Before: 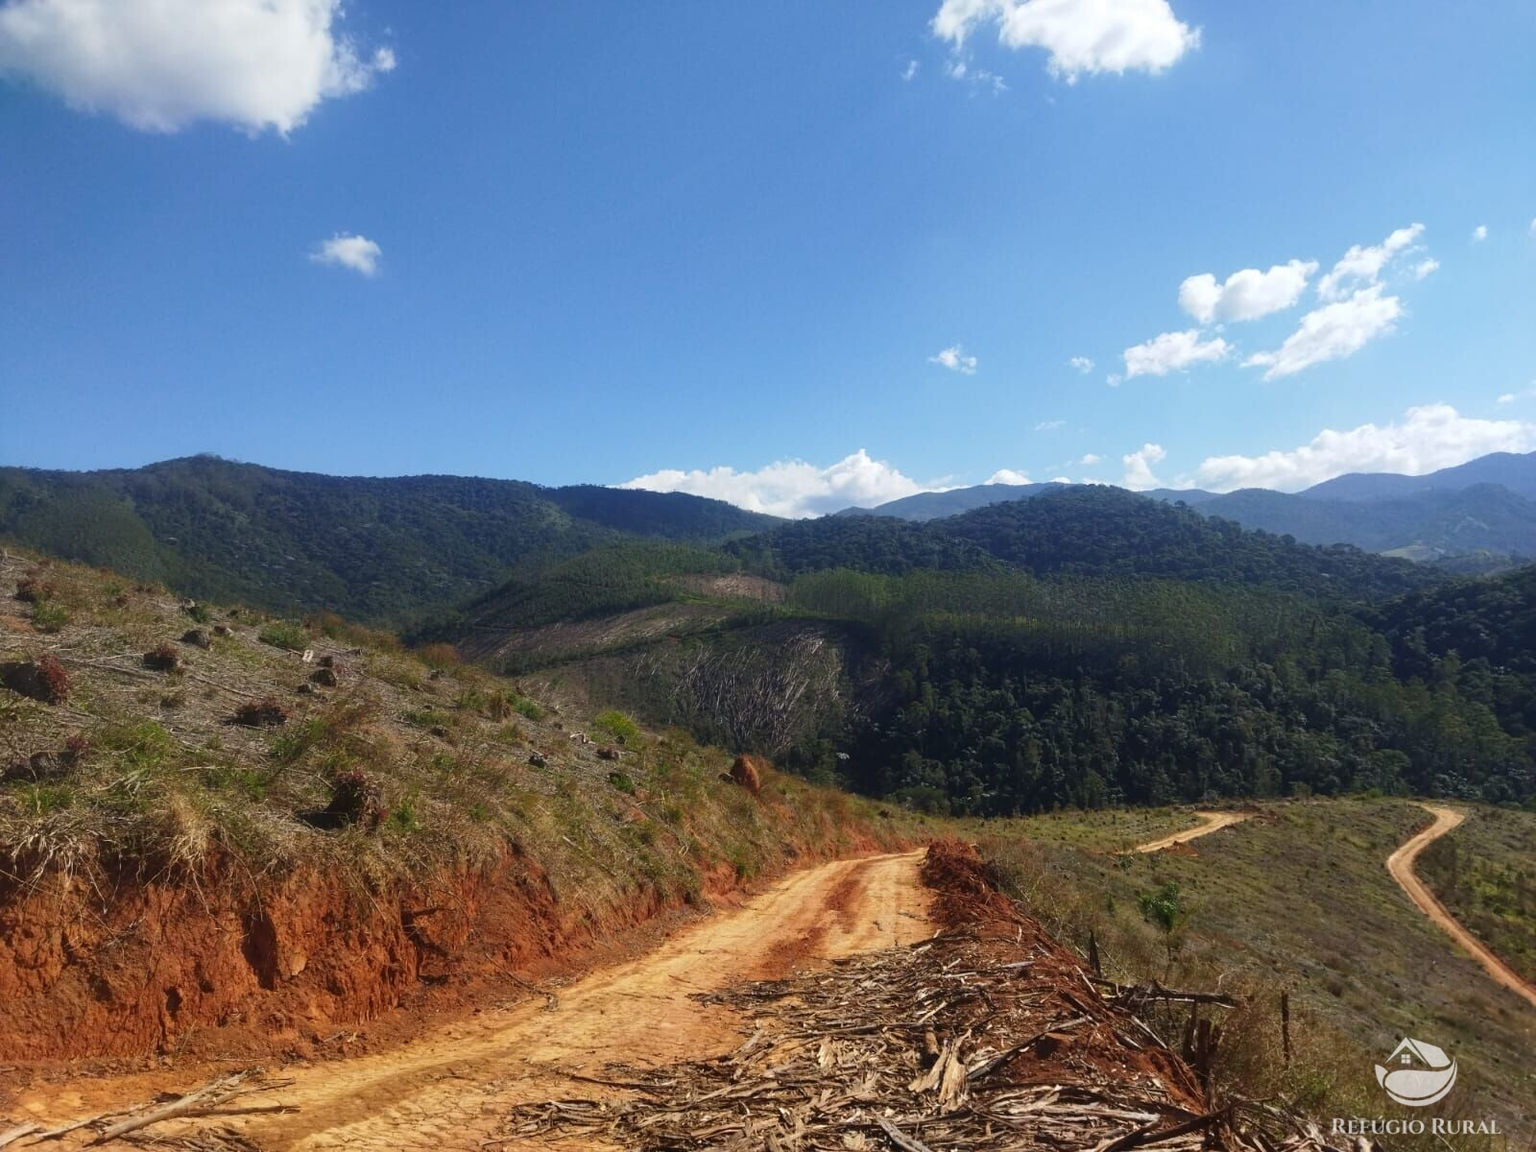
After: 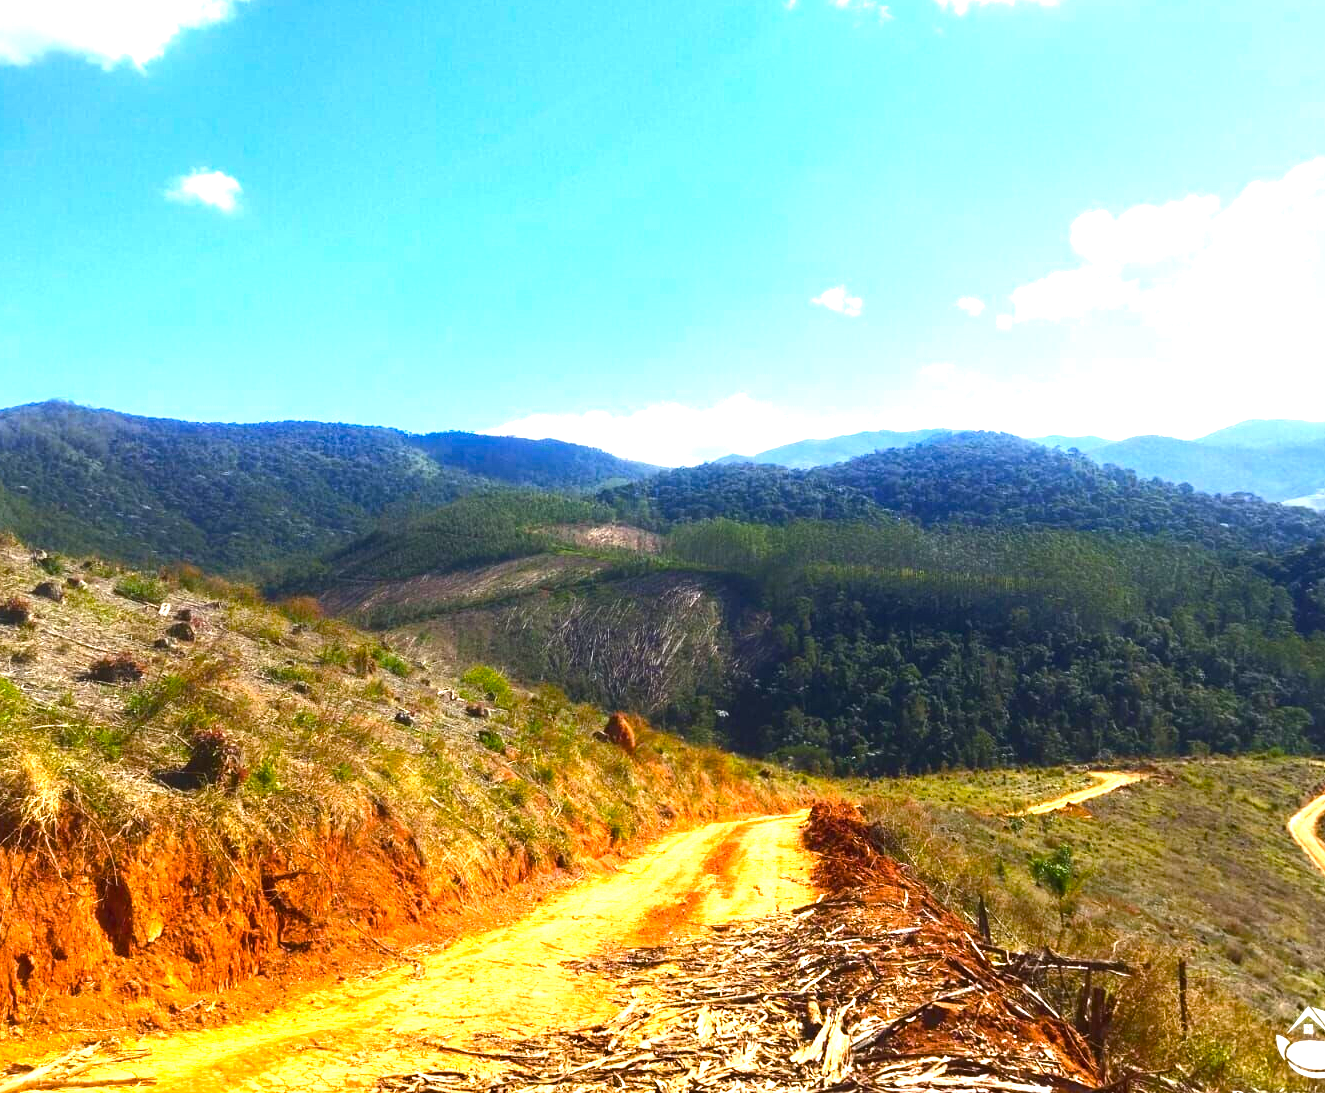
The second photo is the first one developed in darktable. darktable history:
crop: left 9.781%, top 6.24%, right 7.353%, bottom 2.596%
color balance rgb: highlights gain › luminance 17.795%, perceptual saturation grading › global saturation 35.706%, perceptual saturation grading › shadows 35.347%
tone equalizer: -8 EV 0 EV, -7 EV -0.003 EV, -6 EV 0.002 EV, -5 EV -0.066 EV, -4 EV -0.145 EV, -3 EV -0.144 EV, -2 EV 0.267 EV, -1 EV 0.725 EV, +0 EV 0.507 EV, luminance estimator HSV value / RGB max
exposure: black level correction 0, exposure 1.095 EV, compensate highlight preservation false
